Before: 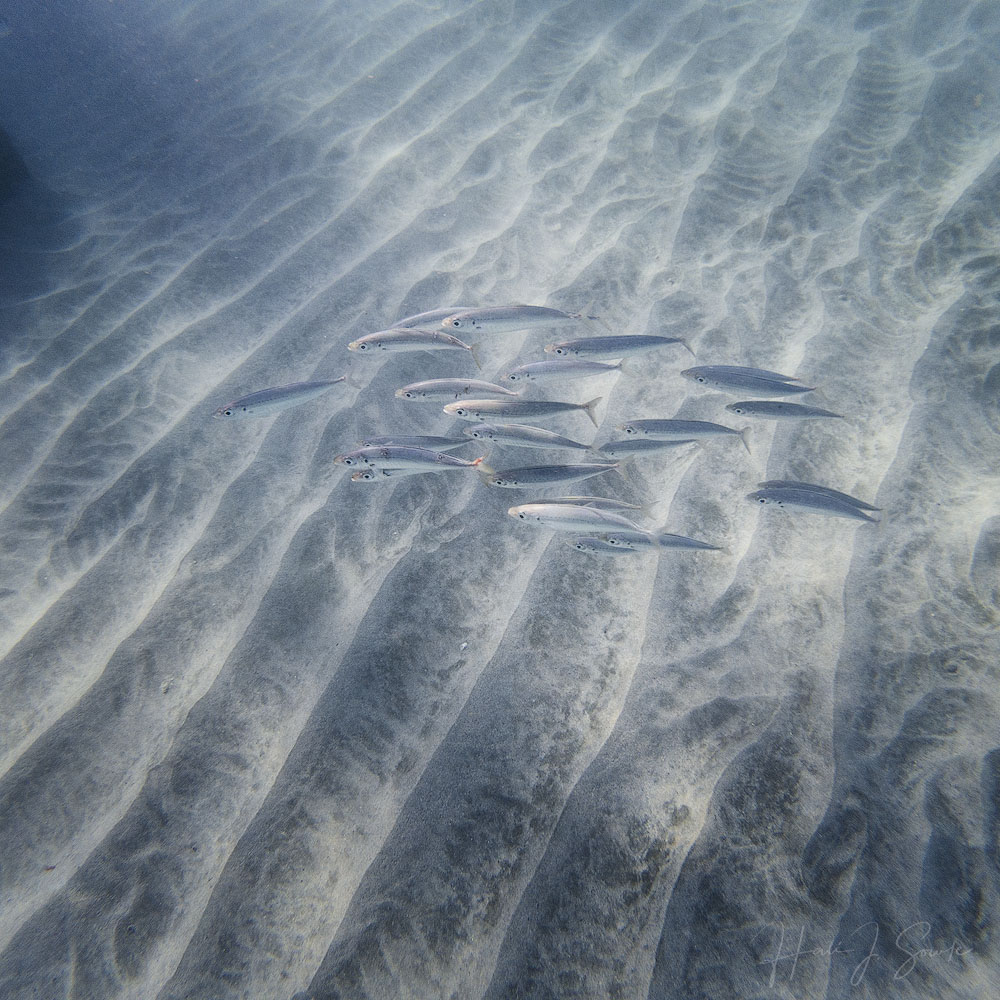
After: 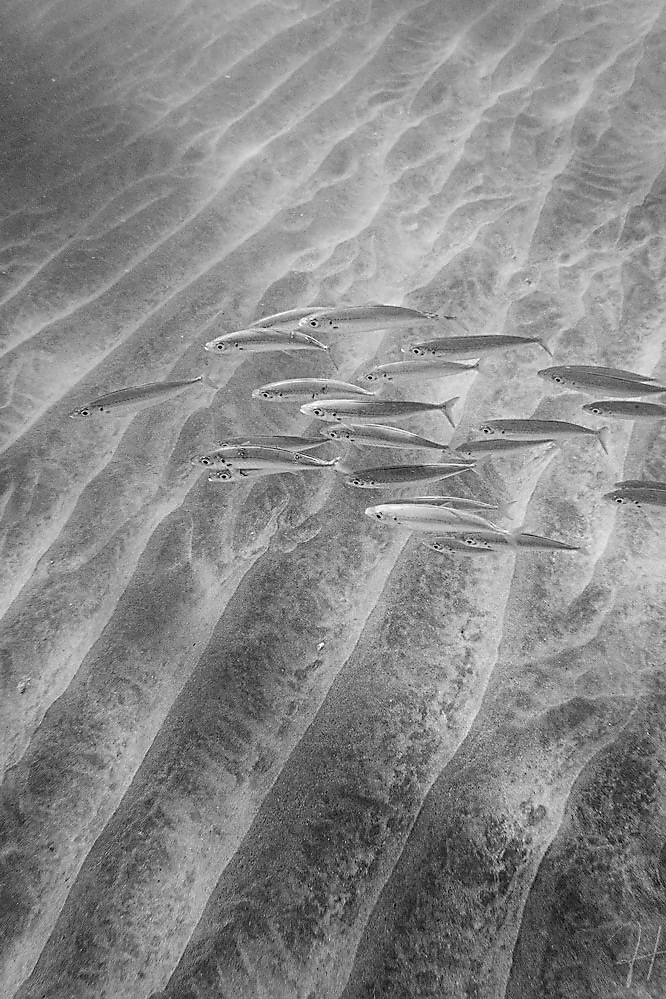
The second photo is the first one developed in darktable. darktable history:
contrast equalizer: y [[0.5, 0.5, 0.5, 0.515, 0.749, 0.84], [0.5 ×6], [0.5 ×6], [0, 0, 0, 0.001, 0.067, 0.262], [0 ×6]]
crop and rotate: left 14.385%, right 18.948%
monochrome: on, module defaults
